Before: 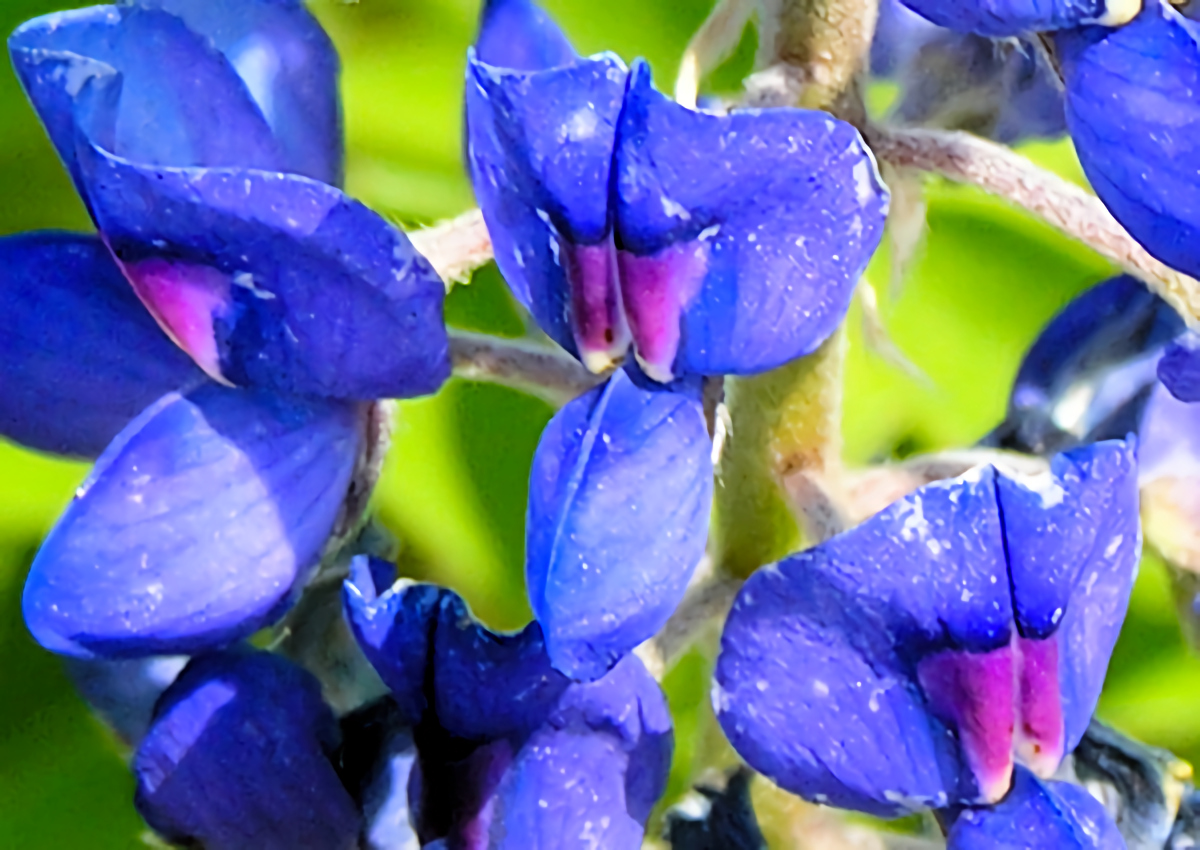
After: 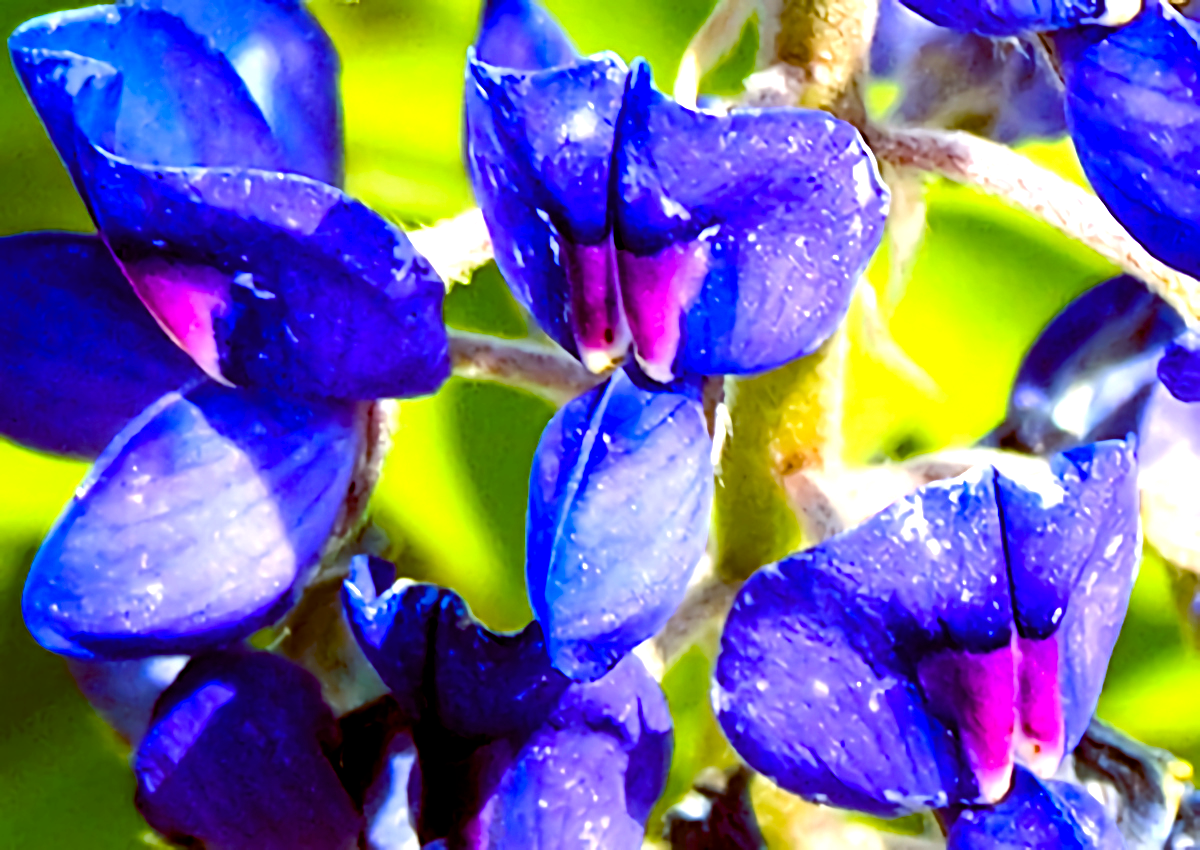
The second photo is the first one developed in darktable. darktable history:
color balance rgb: global offset › chroma 0.405%, global offset › hue 32.14°, linear chroma grading › global chroma 15.307%, perceptual saturation grading › global saturation 25.562%, perceptual saturation grading › highlights -50.039%, perceptual saturation grading › shadows 31.021%, perceptual brilliance grading › global brilliance -4.527%, perceptual brilliance grading › highlights 24.948%, perceptual brilliance grading › mid-tones 7.273%, perceptual brilliance grading › shadows -4.566%, global vibrance 20%
